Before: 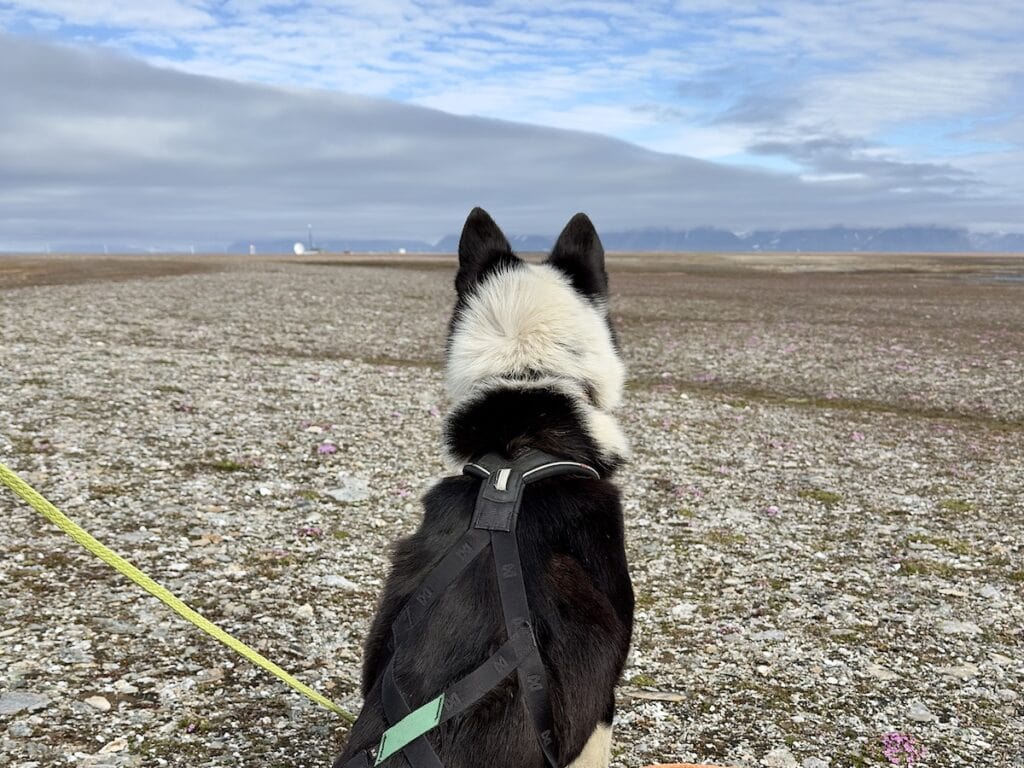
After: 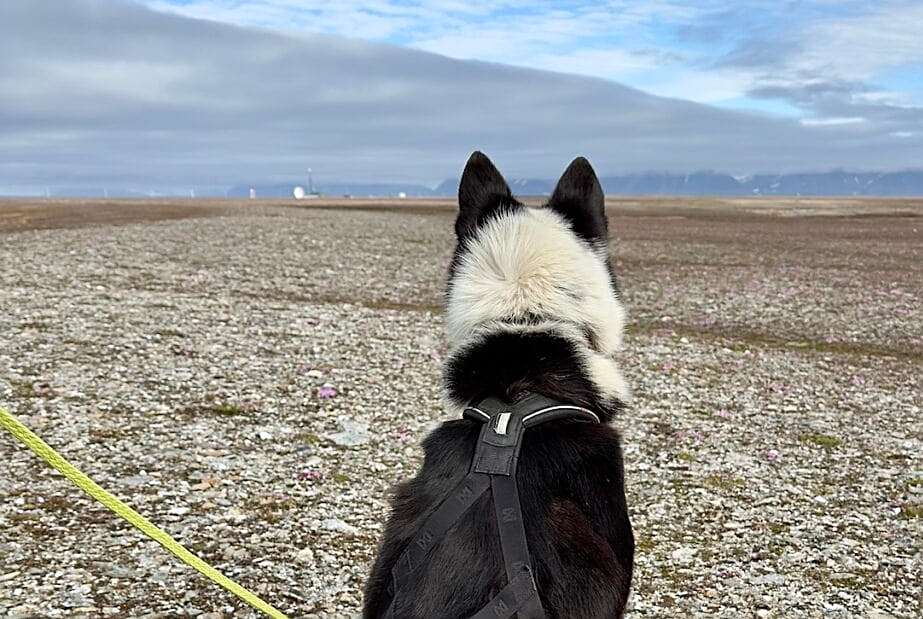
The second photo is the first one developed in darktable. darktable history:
sharpen: on, module defaults
crop: top 7.409%, right 9.774%, bottom 11.899%
